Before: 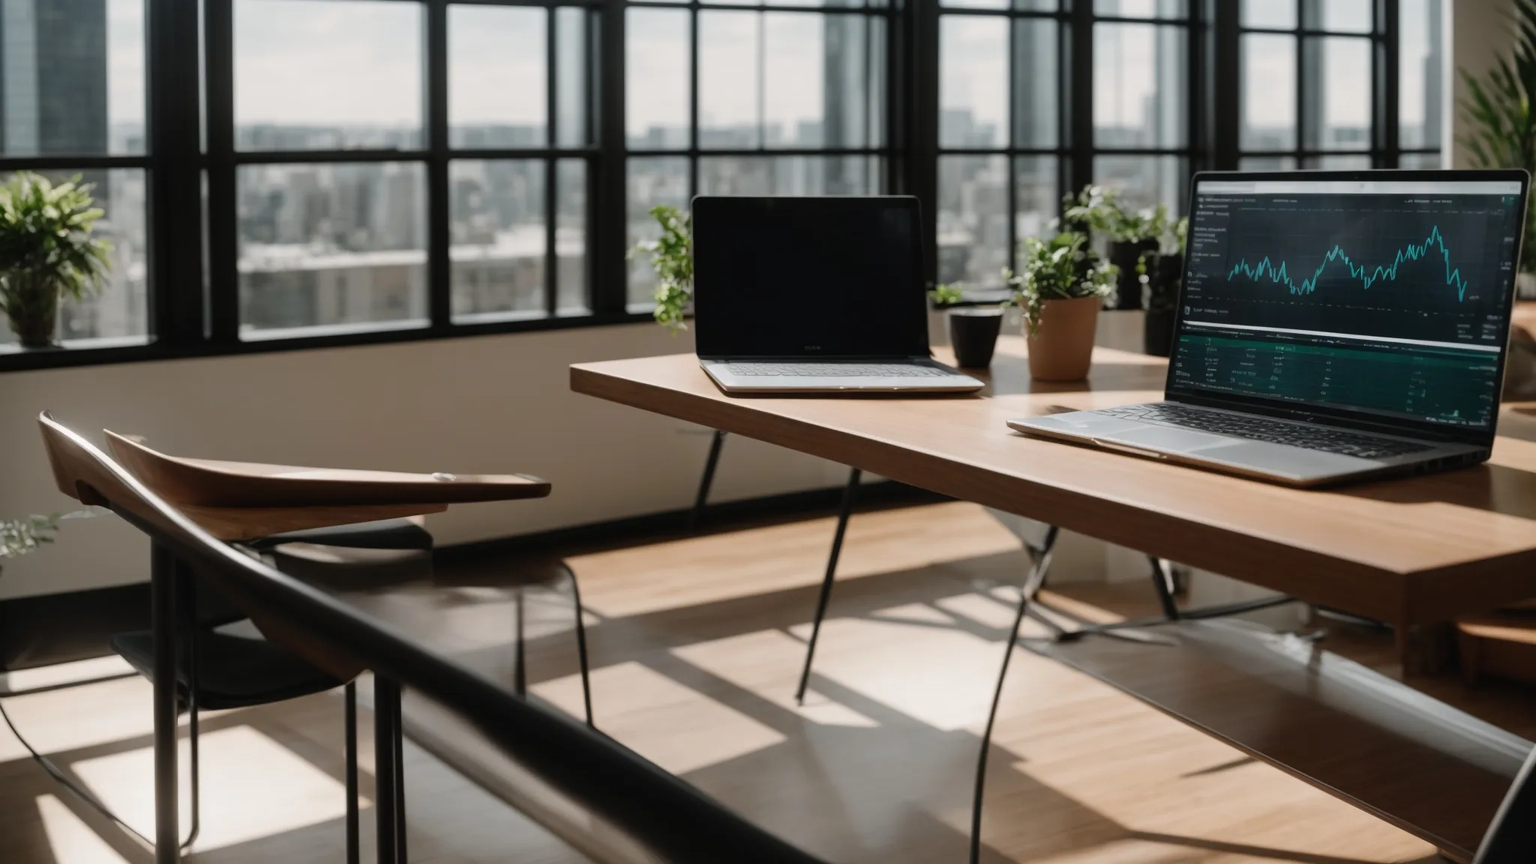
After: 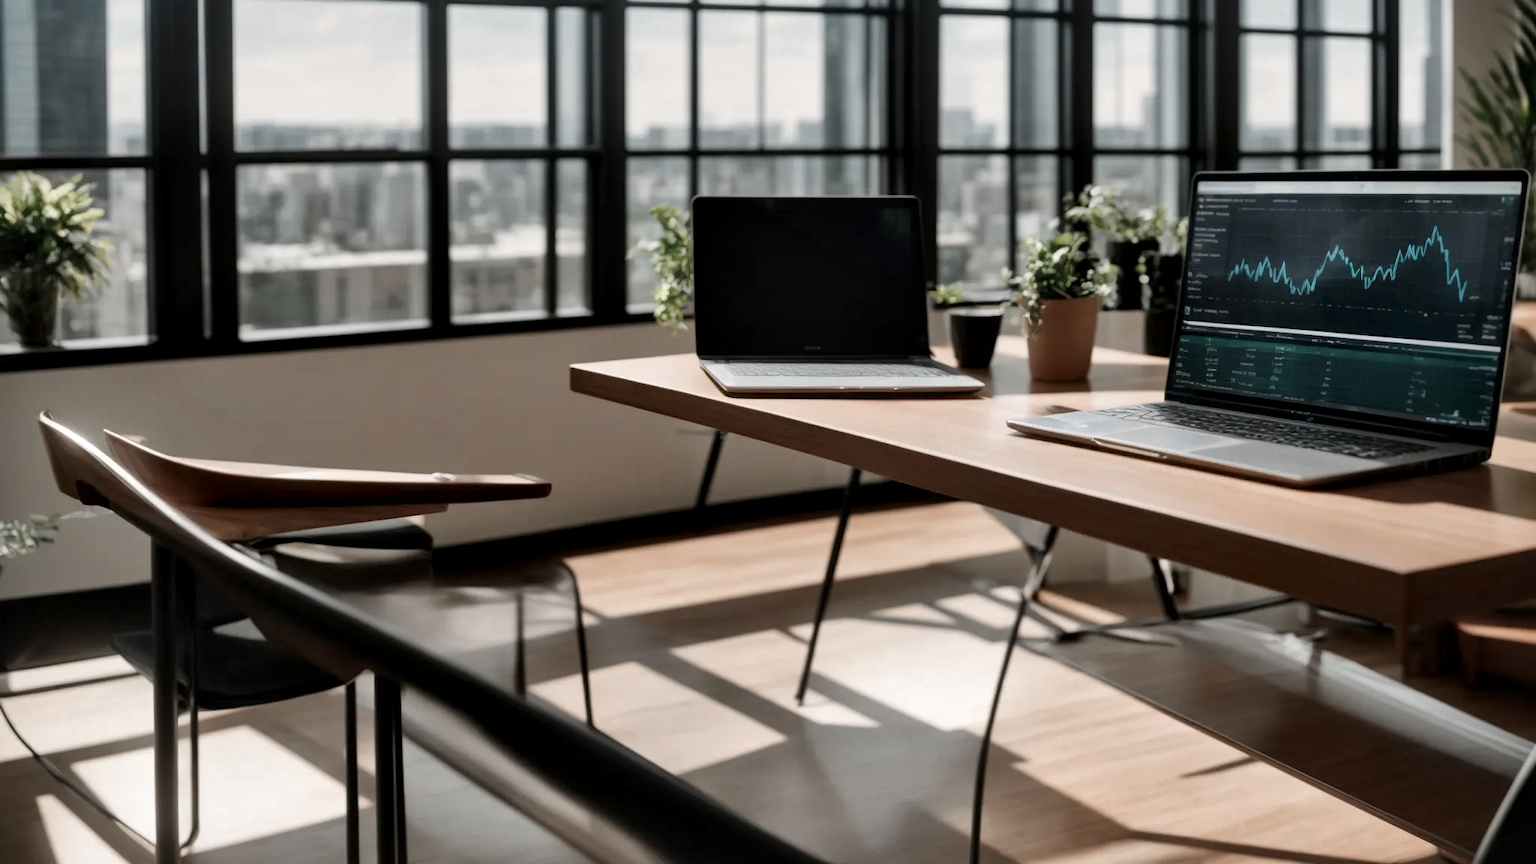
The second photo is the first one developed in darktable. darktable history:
color zones: curves: ch0 [(0, 0.473) (0.001, 0.473) (0.226, 0.548) (0.4, 0.589) (0.525, 0.54) (0.728, 0.403) (0.999, 0.473) (1, 0.473)]; ch1 [(0, 0.619) (0.001, 0.619) (0.234, 0.388) (0.4, 0.372) (0.528, 0.422) (0.732, 0.53) (0.999, 0.619) (1, 0.619)]; ch2 [(0, 0.547) (0.001, 0.547) (0.226, 0.45) (0.4, 0.525) (0.525, 0.585) (0.8, 0.511) (0.999, 0.547) (1, 0.547)]
local contrast: mode bilateral grid, contrast 50, coarseness 50, detail 150%, midtone range 0.2
